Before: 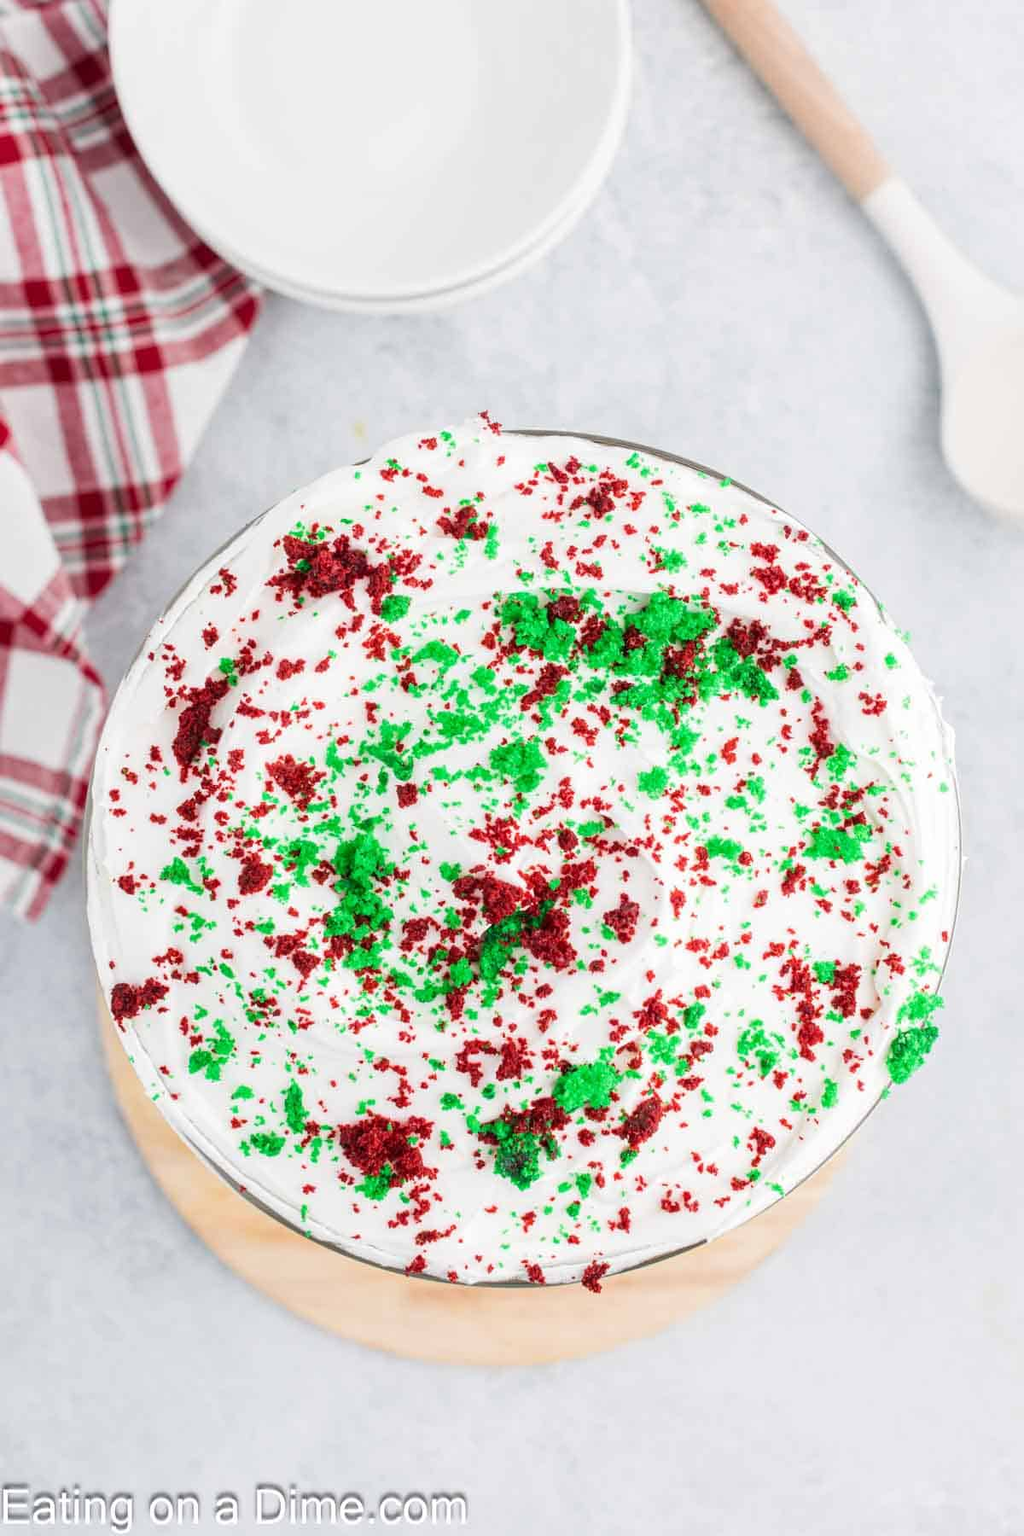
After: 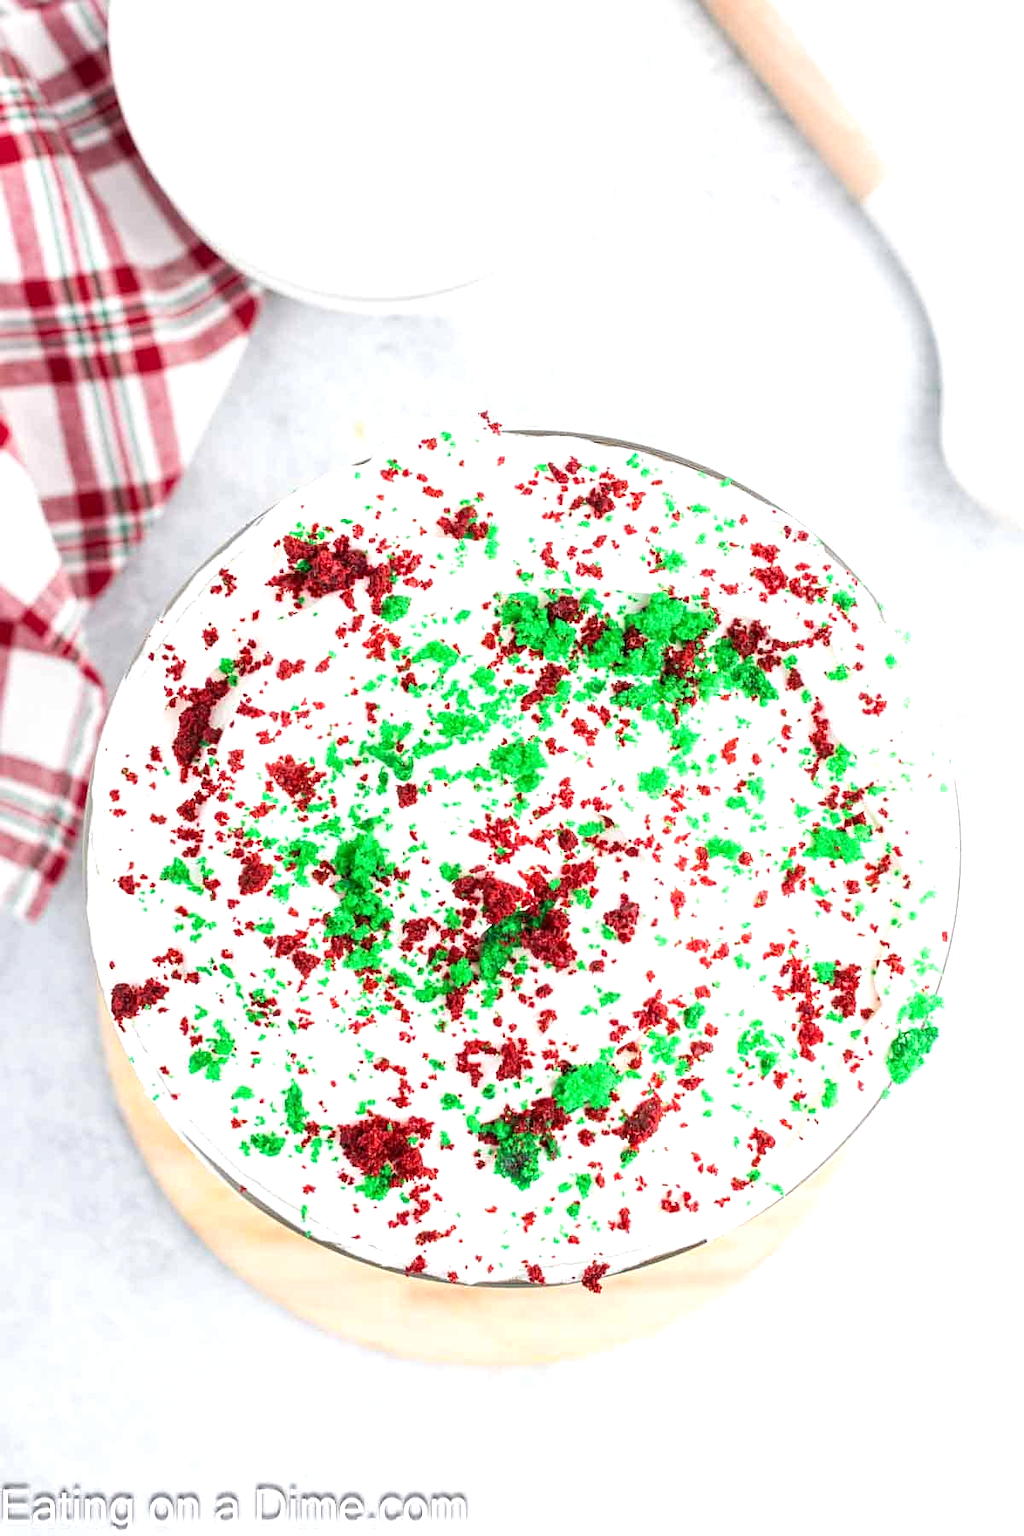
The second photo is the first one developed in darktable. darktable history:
sharpen: amount 0.204
exposure: black level correction 0.001, exposure 0.5 EV, compensate highlight preservation false
